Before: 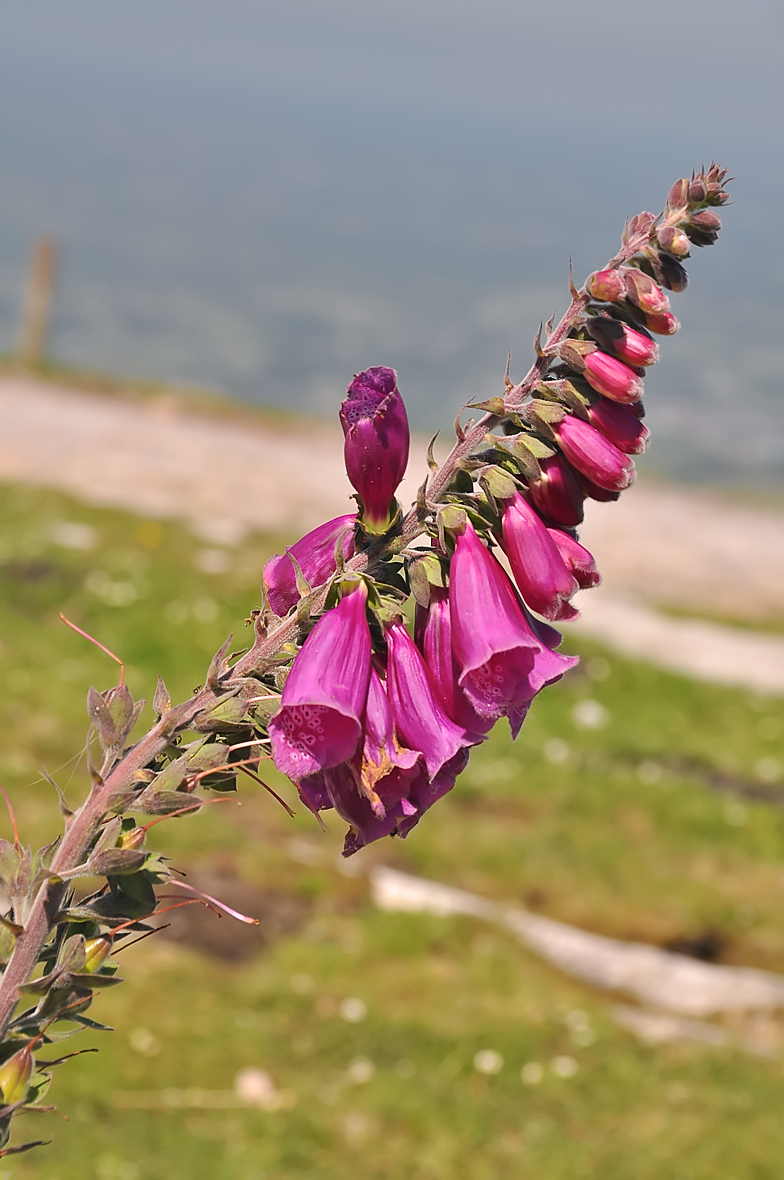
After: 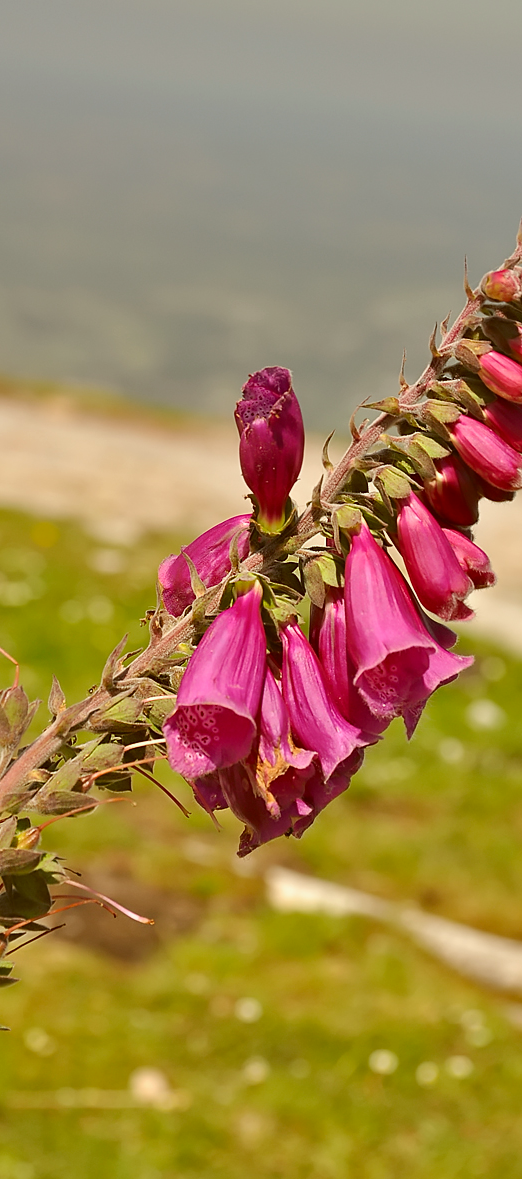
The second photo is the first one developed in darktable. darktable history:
color correction: highlights a* -6.13, highlights b* 9.63, shadows a* 10.06, shadows b* 23.84
crop and rotate: left 13.402%, right 19.89%
